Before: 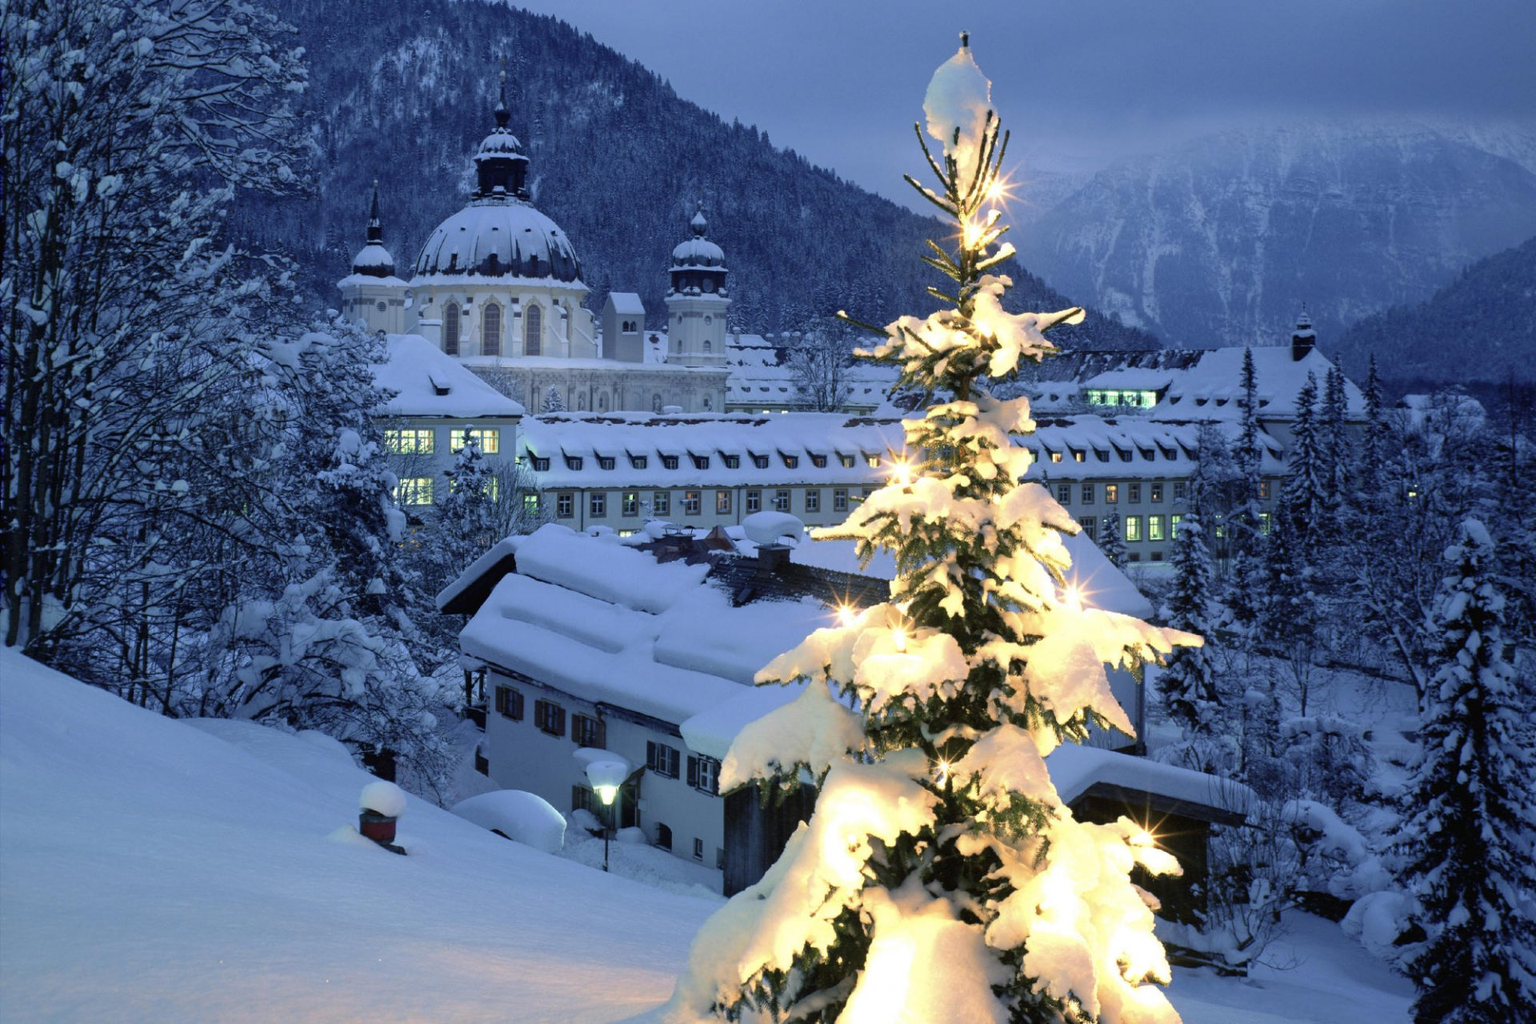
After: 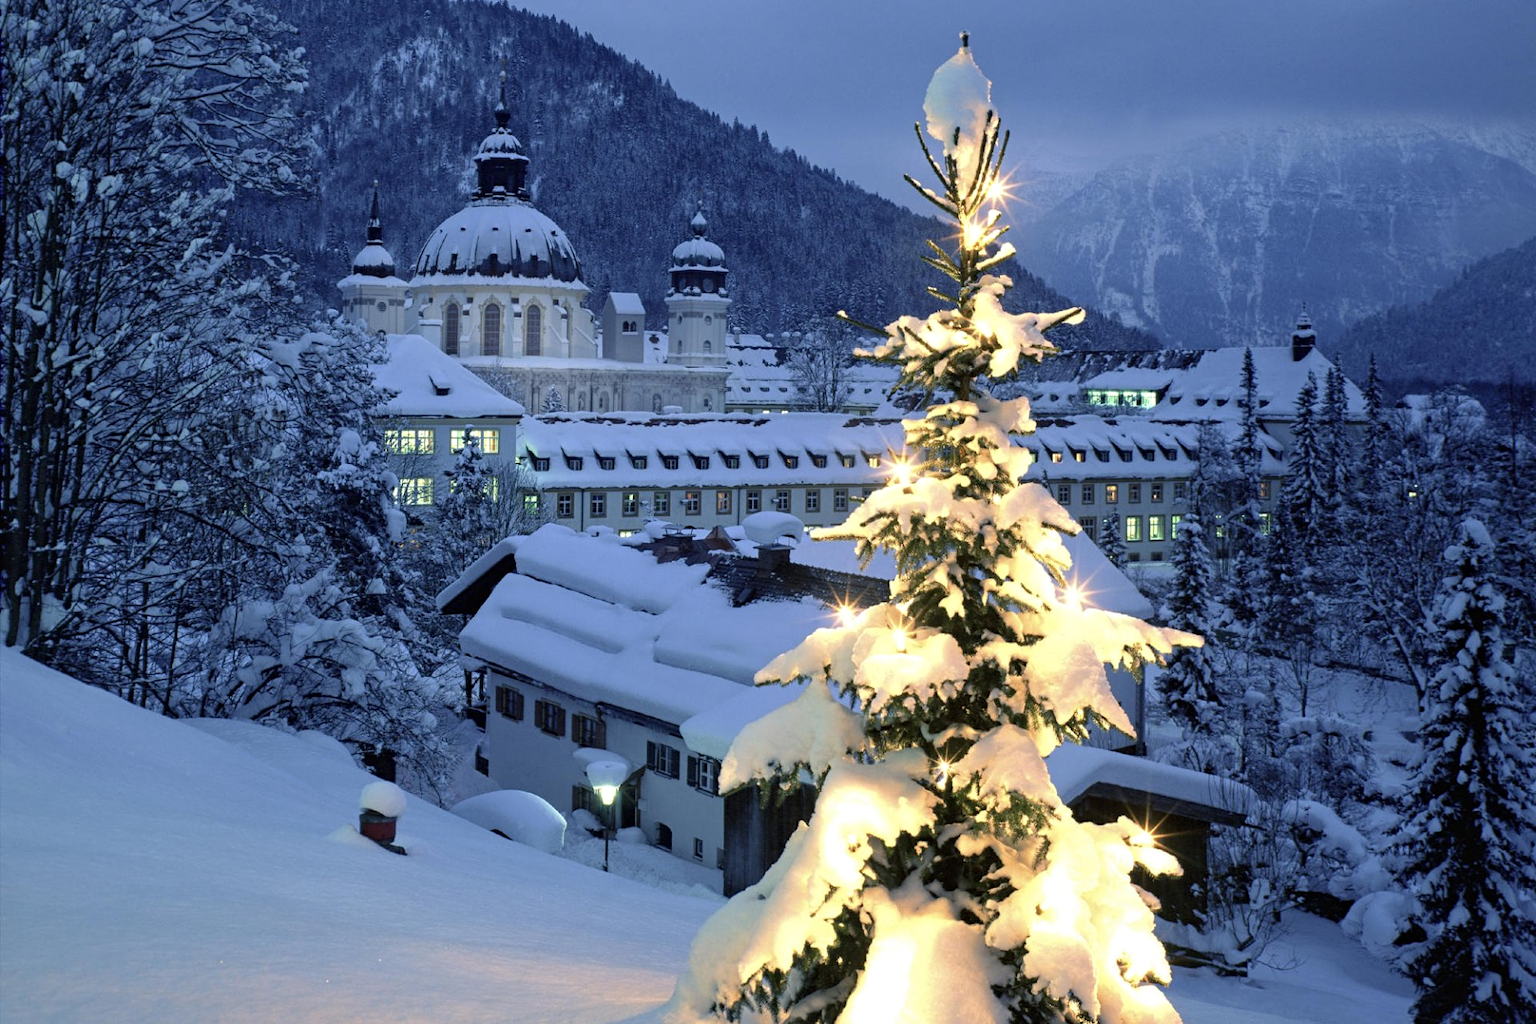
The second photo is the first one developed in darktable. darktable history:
contrast equalizer: octaves 7, y [[0.502, 0.505, 0.512, 0.529, 0.564, 0.588], [0.5 ×6], [0.502, 0.505, 0.512, 0.529, 0.564, 0.588], [0, 0.001, 0.001, 0.004, 0.008, 0.011], [0, 0.001, 0.001, 0.004, 0.008, 0.011]], mix 0.801
